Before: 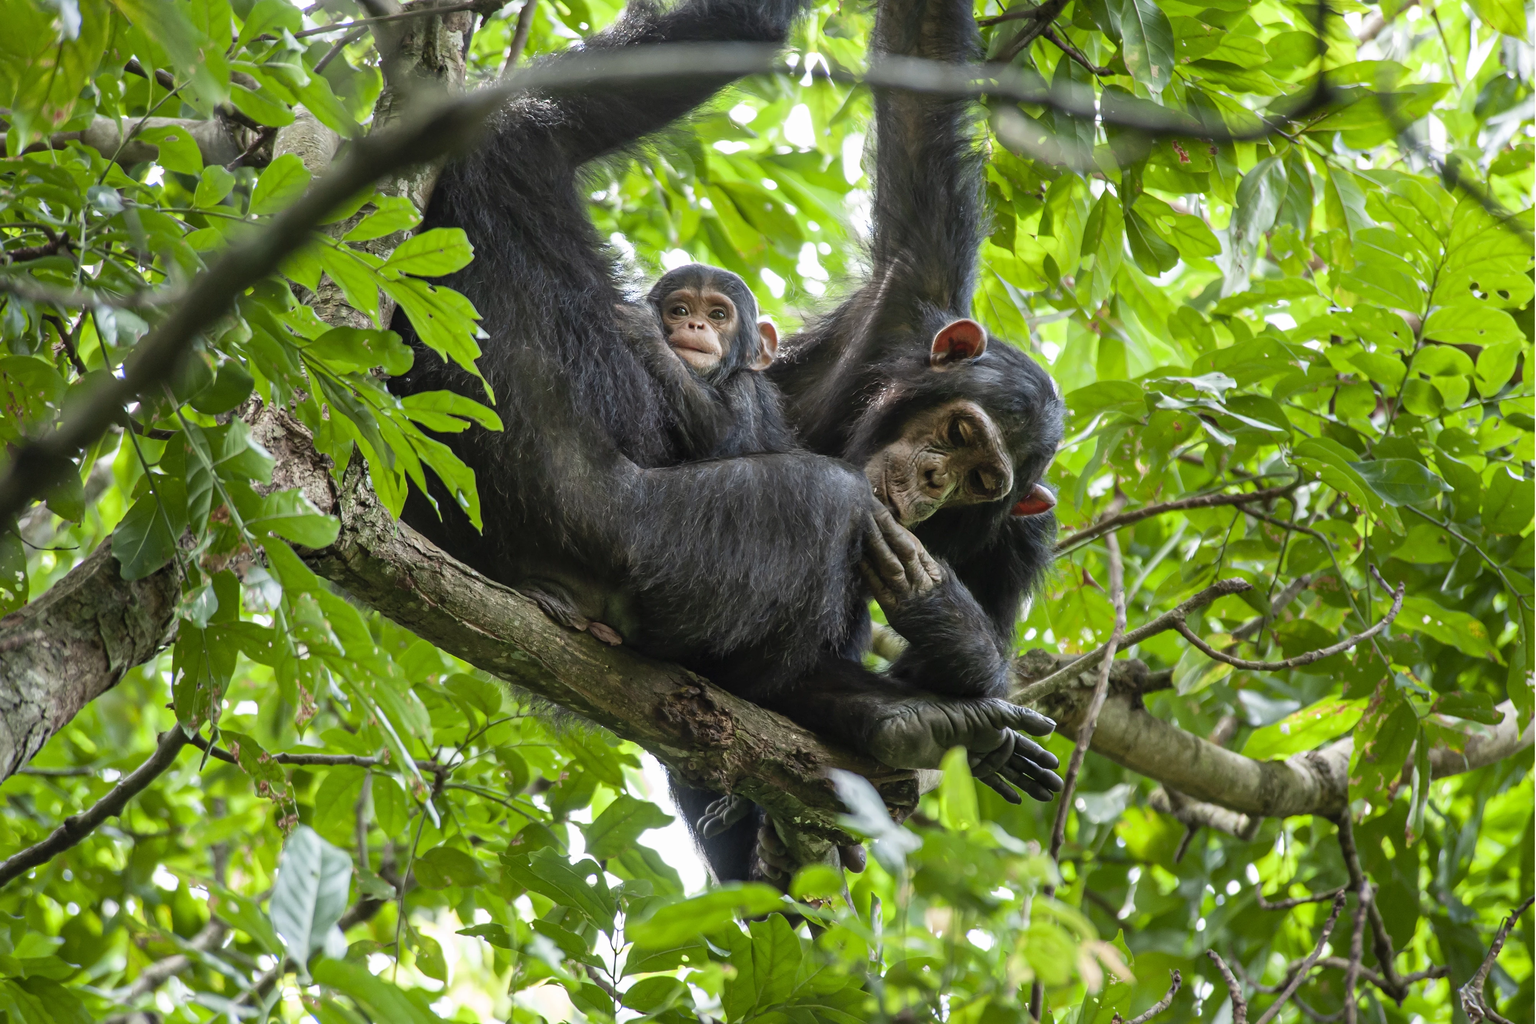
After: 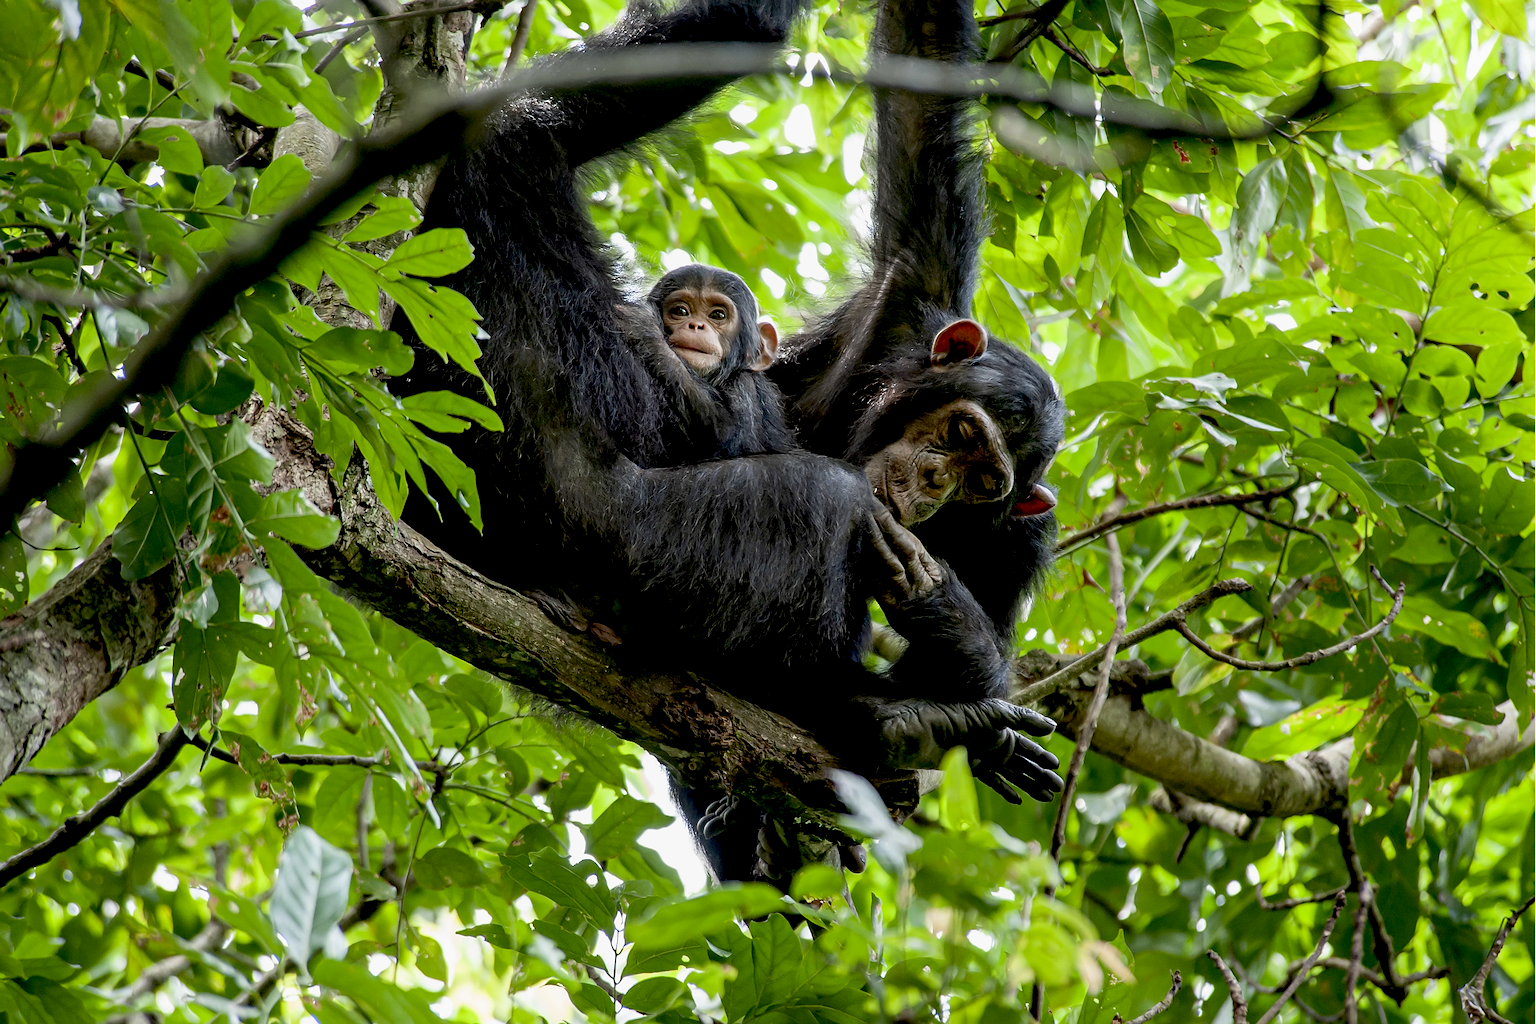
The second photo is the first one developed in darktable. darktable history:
sharpen: on, module defaults
shadows and highlights: shadows -22.91, highlights 44.56, soften with gaussian
exposure: black level correction 0.03, exposure -0.081 EV, compensate highlight preservation false
